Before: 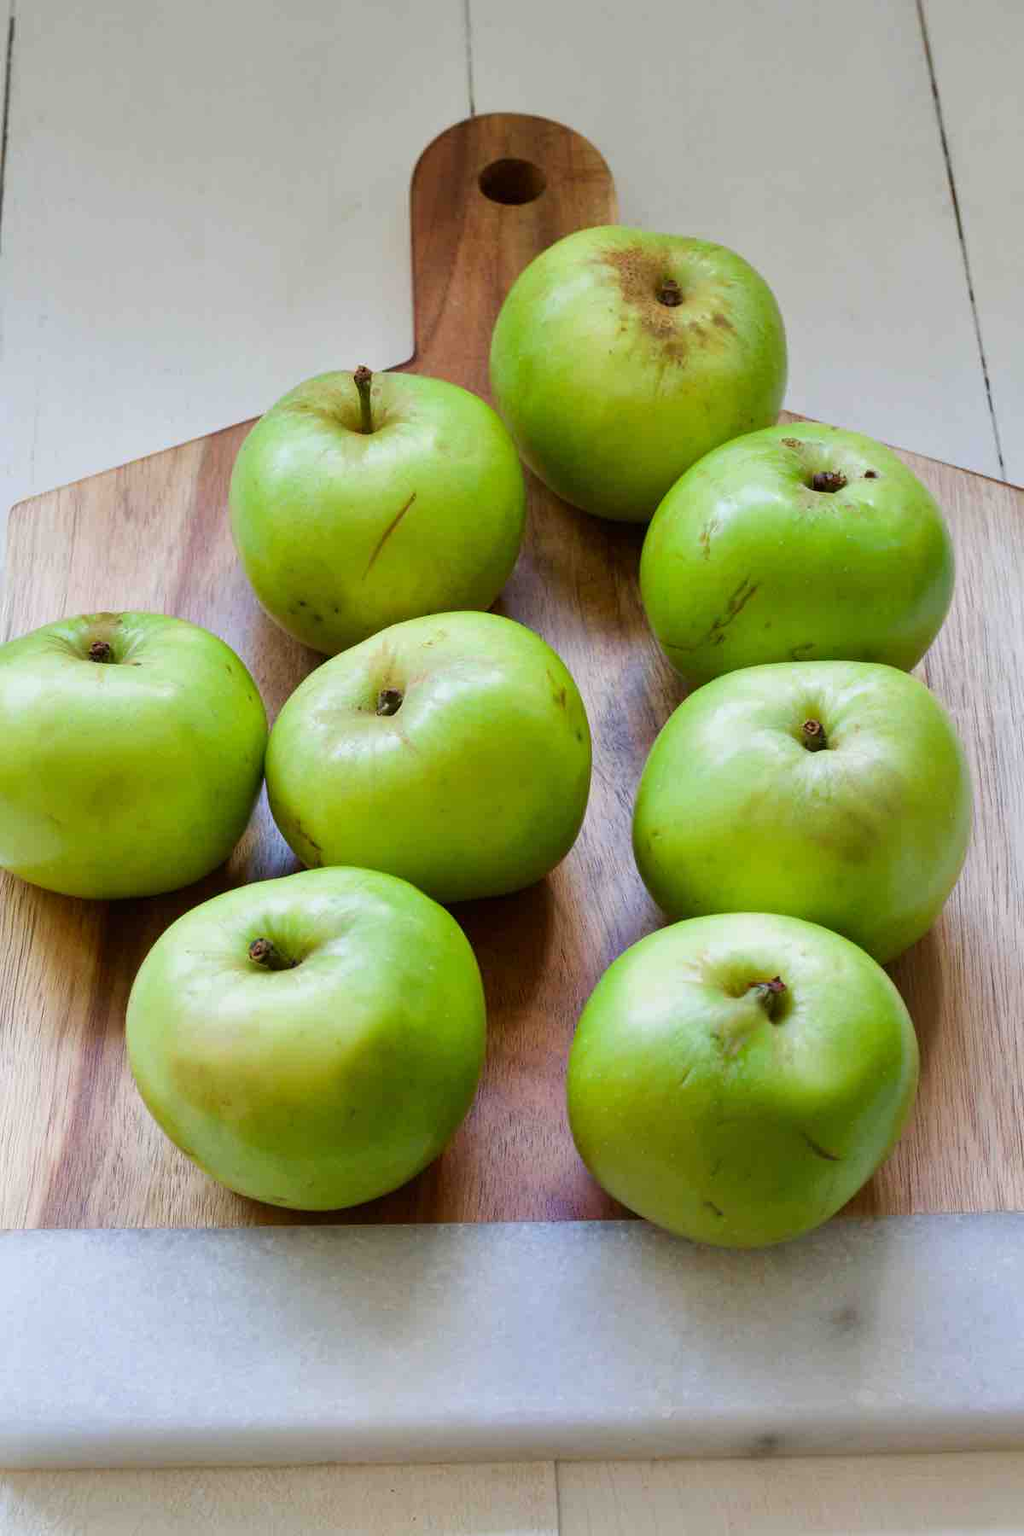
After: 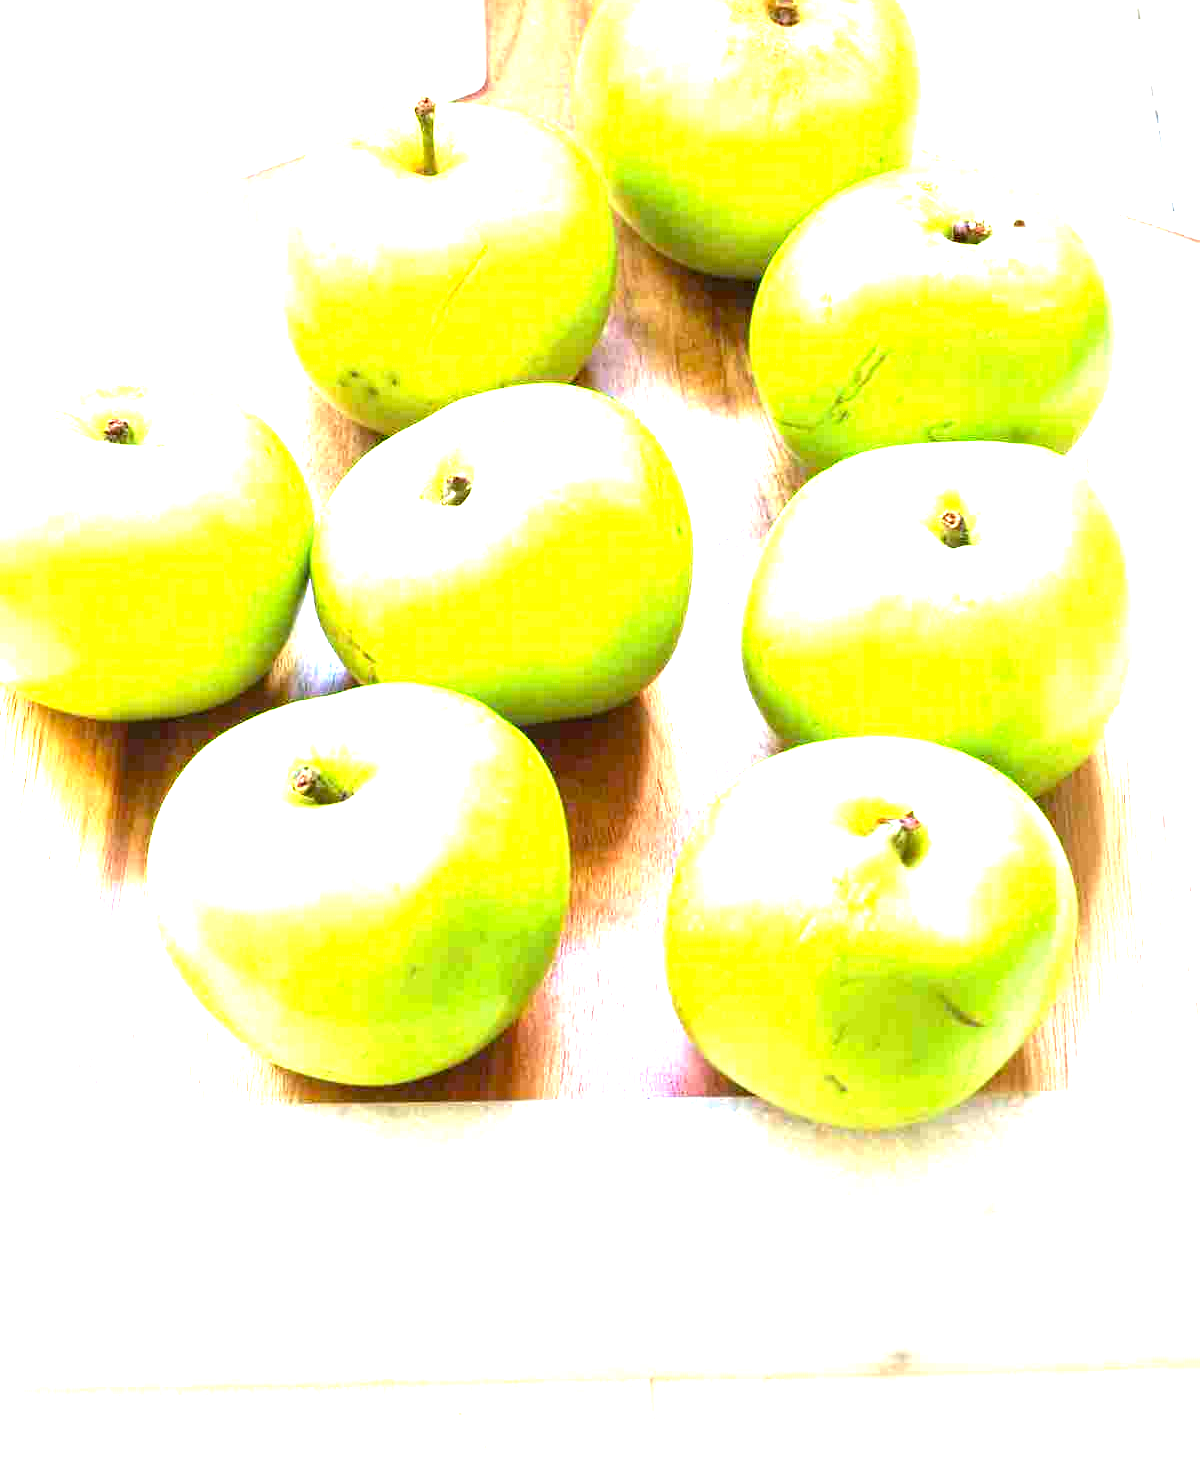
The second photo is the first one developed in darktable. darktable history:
exposure: exposure 3 EV, compensate highlight preservation false
crop and rotate: top 18.507%
